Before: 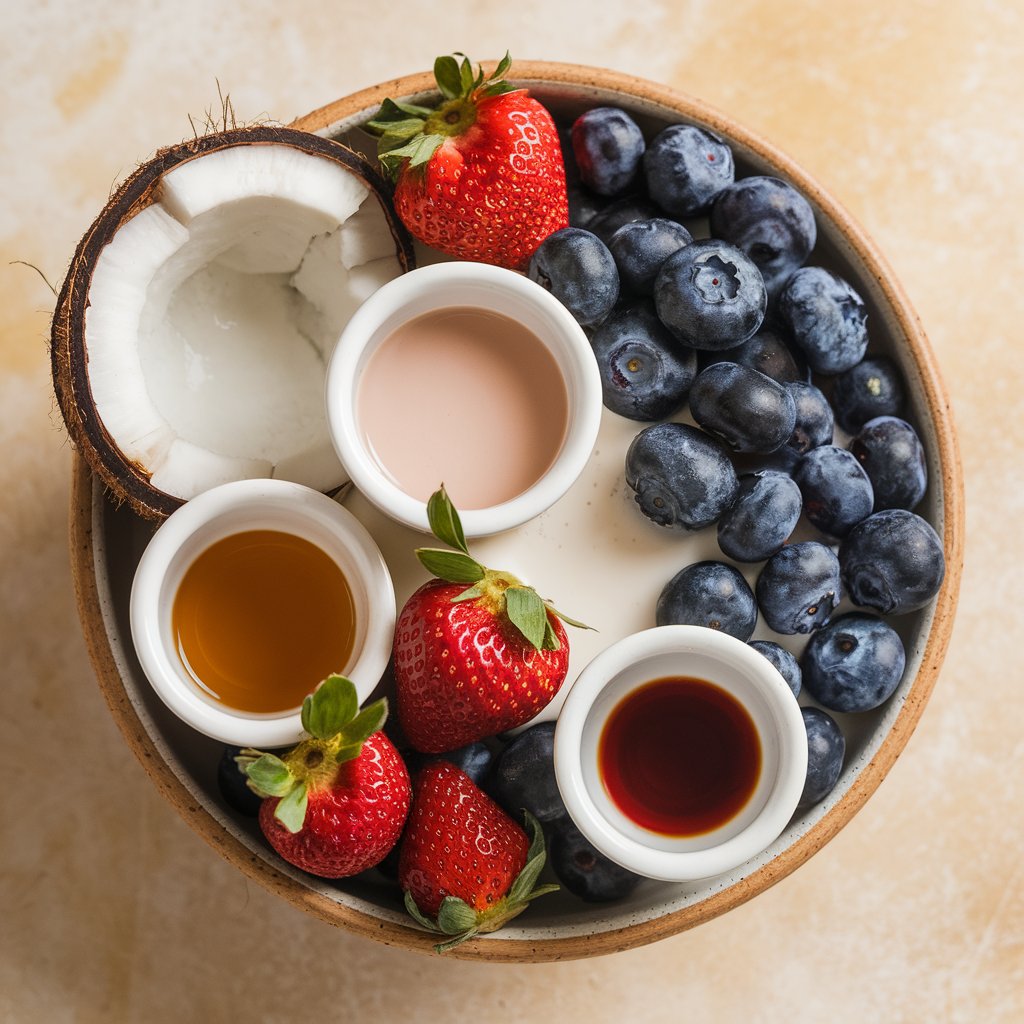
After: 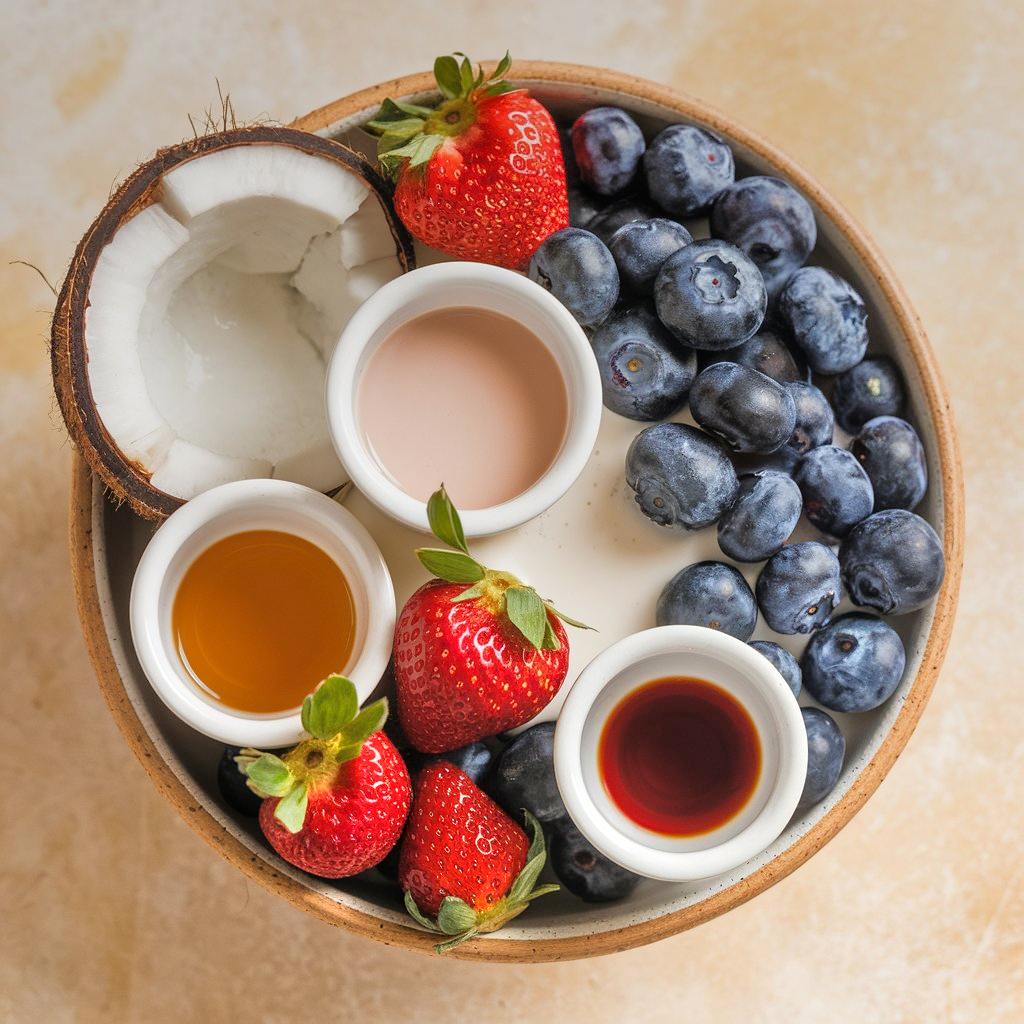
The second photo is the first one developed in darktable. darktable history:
graduated density: on, module defaults
tone equalizer: -7 EV 0.15 EV, -6 EV 0.6 EV, -5 EV 1.15 EV, -4 EV 1.33 EV, -3 EV 1.15 EV, -2 EV 0.6 EV, -1 EV 0.15 EV, mask exposure compensation -0.5 EV
exposure: exposure 0.15 EV, compensate highlight preservation false
